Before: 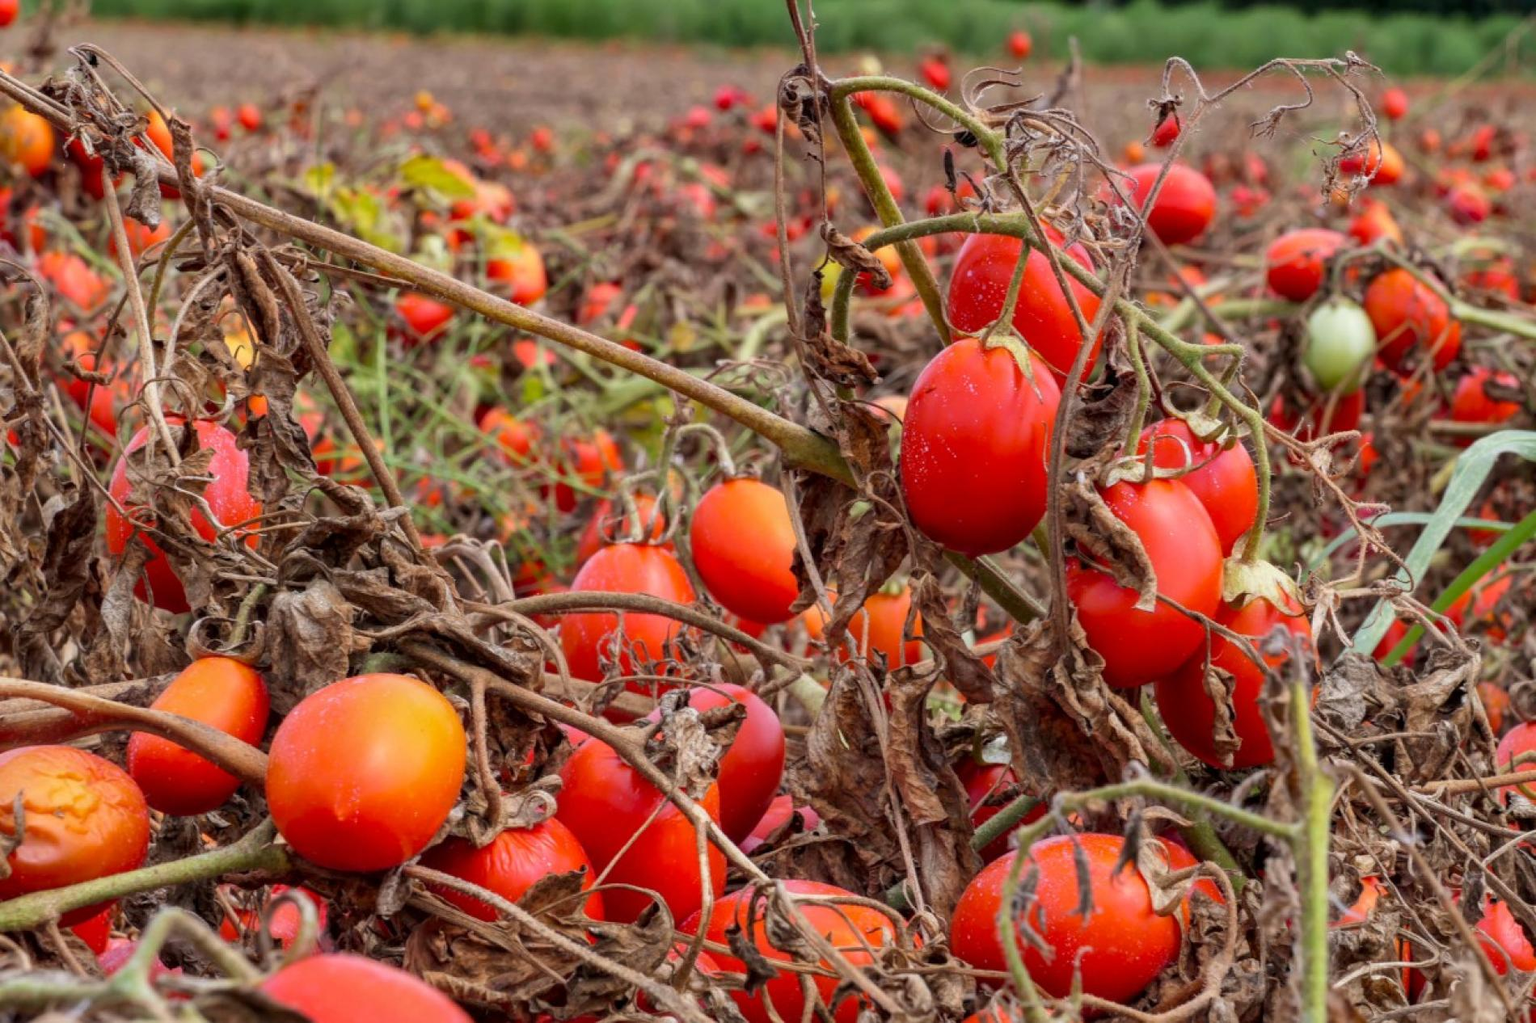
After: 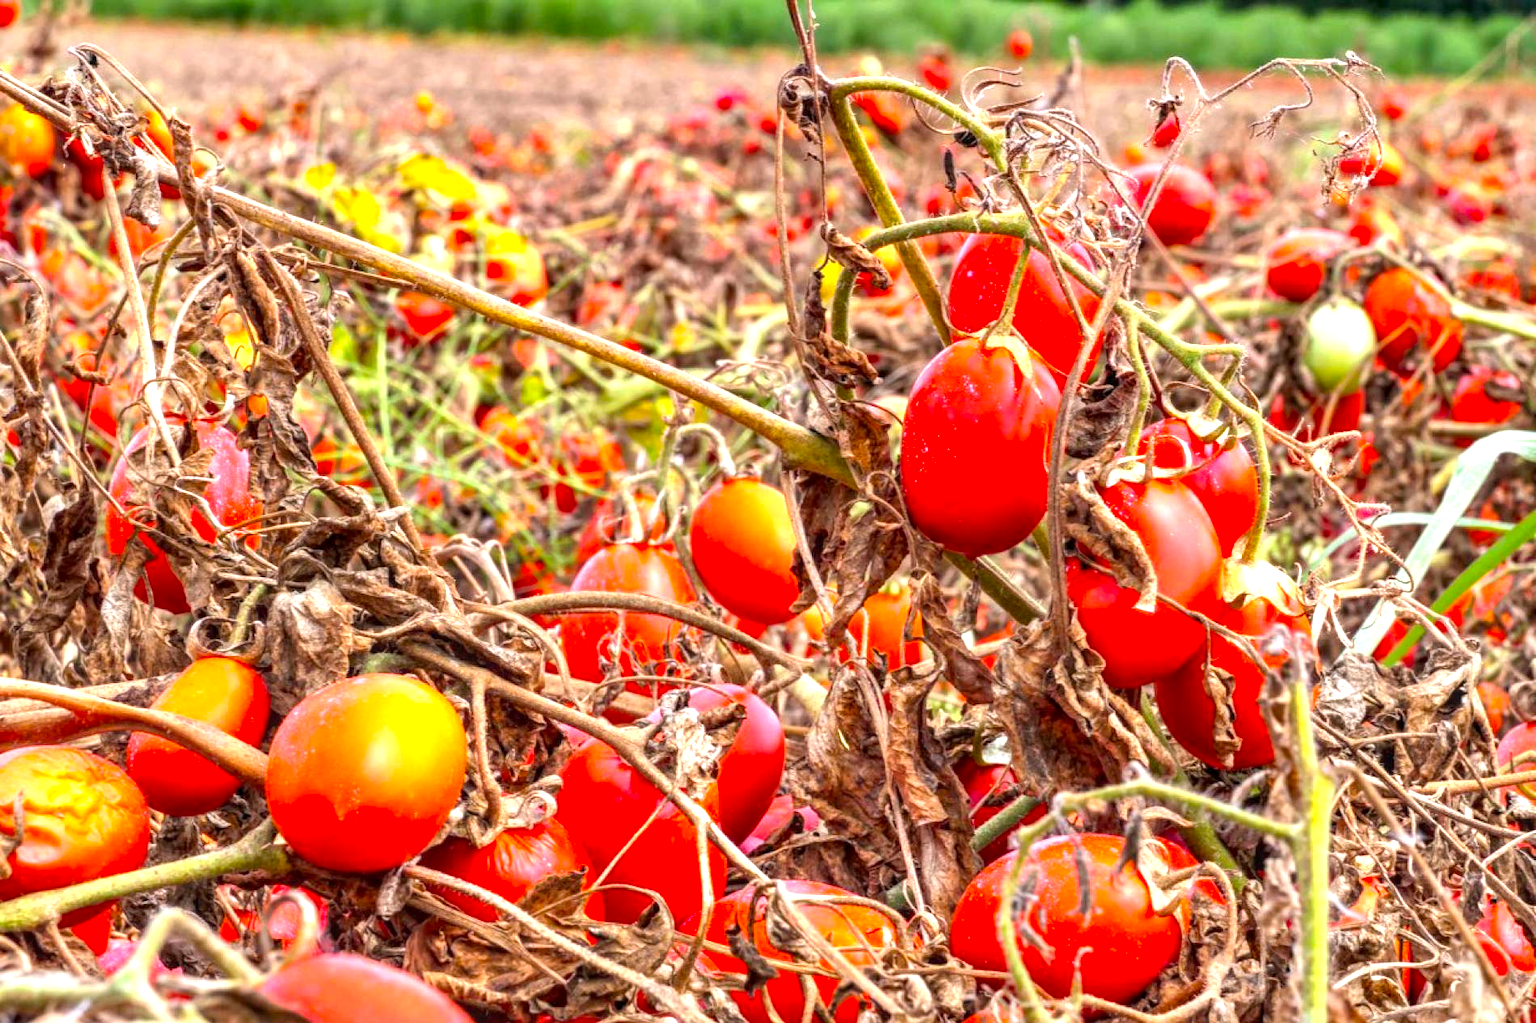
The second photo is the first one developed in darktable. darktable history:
white balance: red 1, blue 1
color balance: output saturation 120%
exposure: black level correction 0, exposure 1.3 EV, compensate highlight preservation false
local contrast: on, module defaults
